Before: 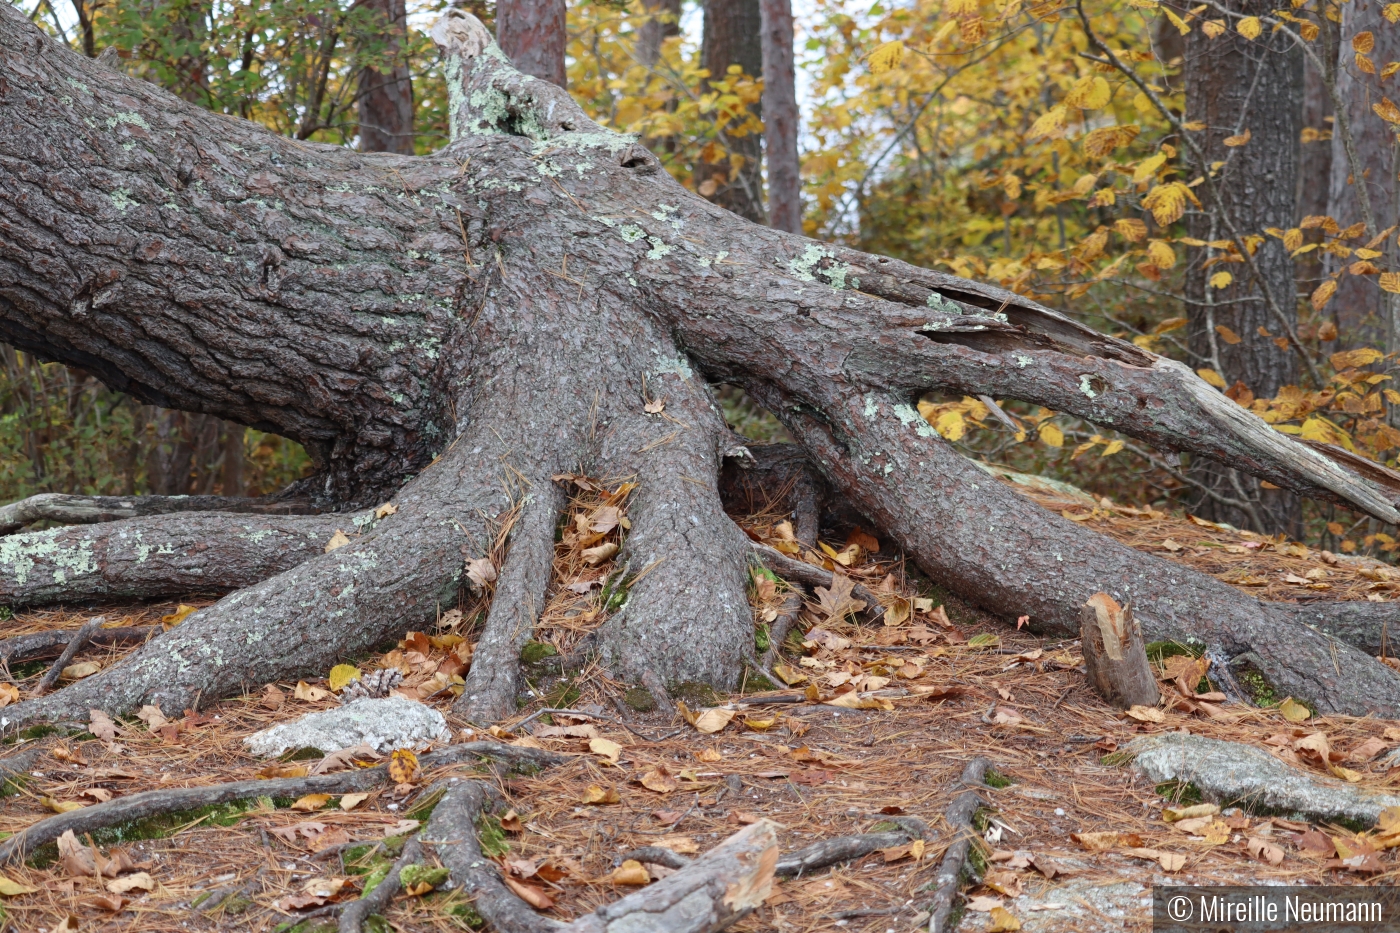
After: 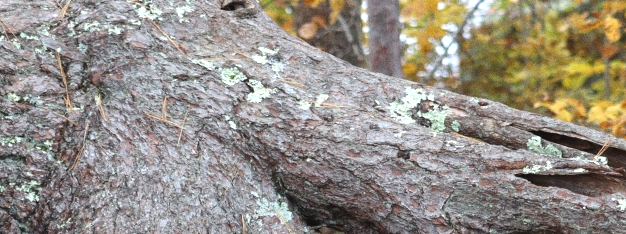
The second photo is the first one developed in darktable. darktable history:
crop: left 28.64%, top 16.832%, right 26.637%, bottom 58.055%
levels: levels [0, 0.492, 0.984]
exposure: black level correction -0.002, exposure 0.54 EV, compensate highlight preservation false
grain: coarseness 0.09 ISO
